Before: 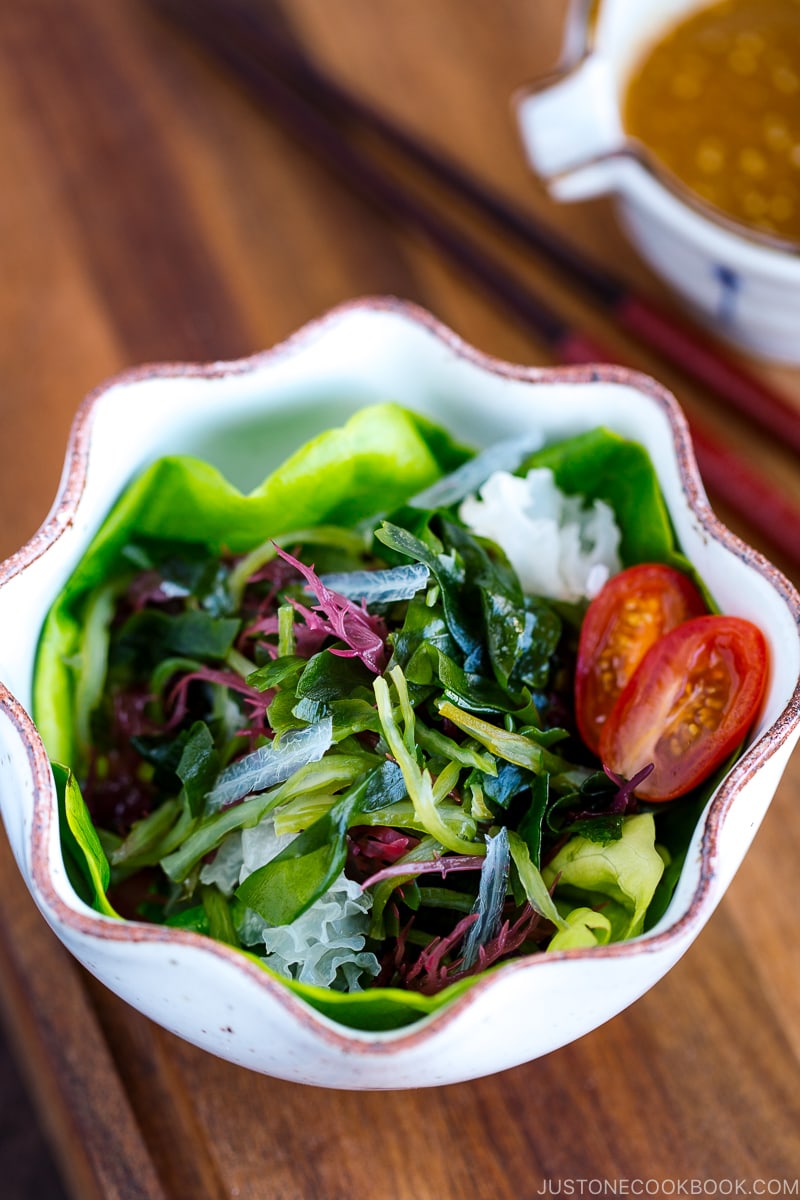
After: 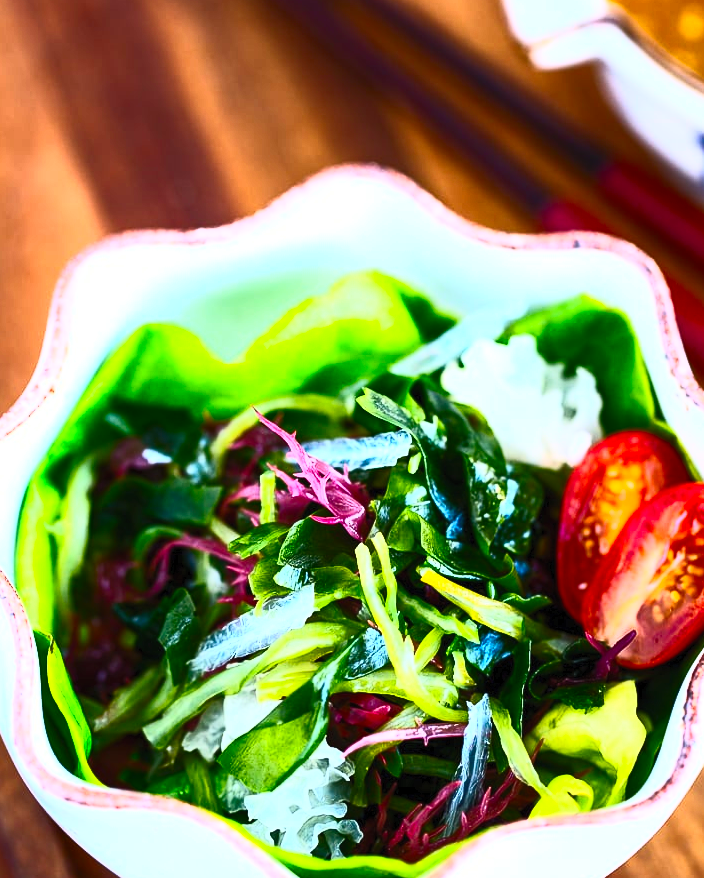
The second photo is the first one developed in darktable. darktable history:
crop and rotate: left 2.351%, top 11.131%, right 9.62%, bottom 15.635%
contrast brightness saturation: contrast 0.826, brightness 0.585, saturation 0.58
